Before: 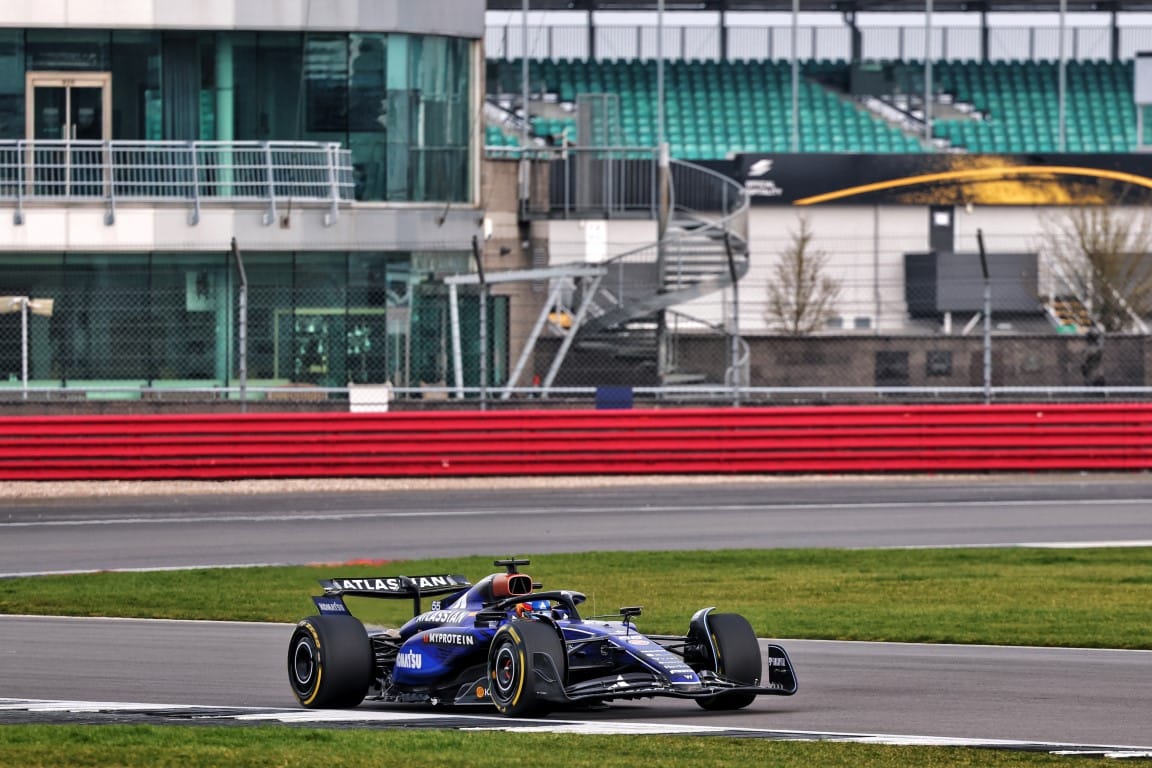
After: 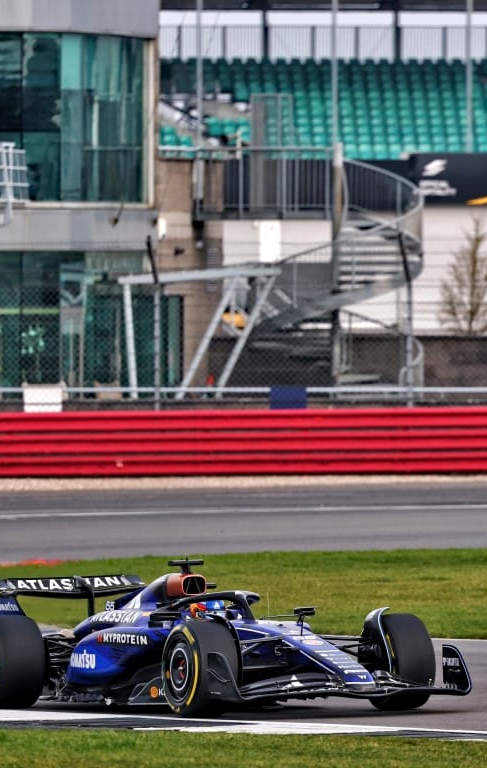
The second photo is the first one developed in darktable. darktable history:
crop: left 28.329%, right 29.391%
haze removal: compatibility mode true, adaptive false
